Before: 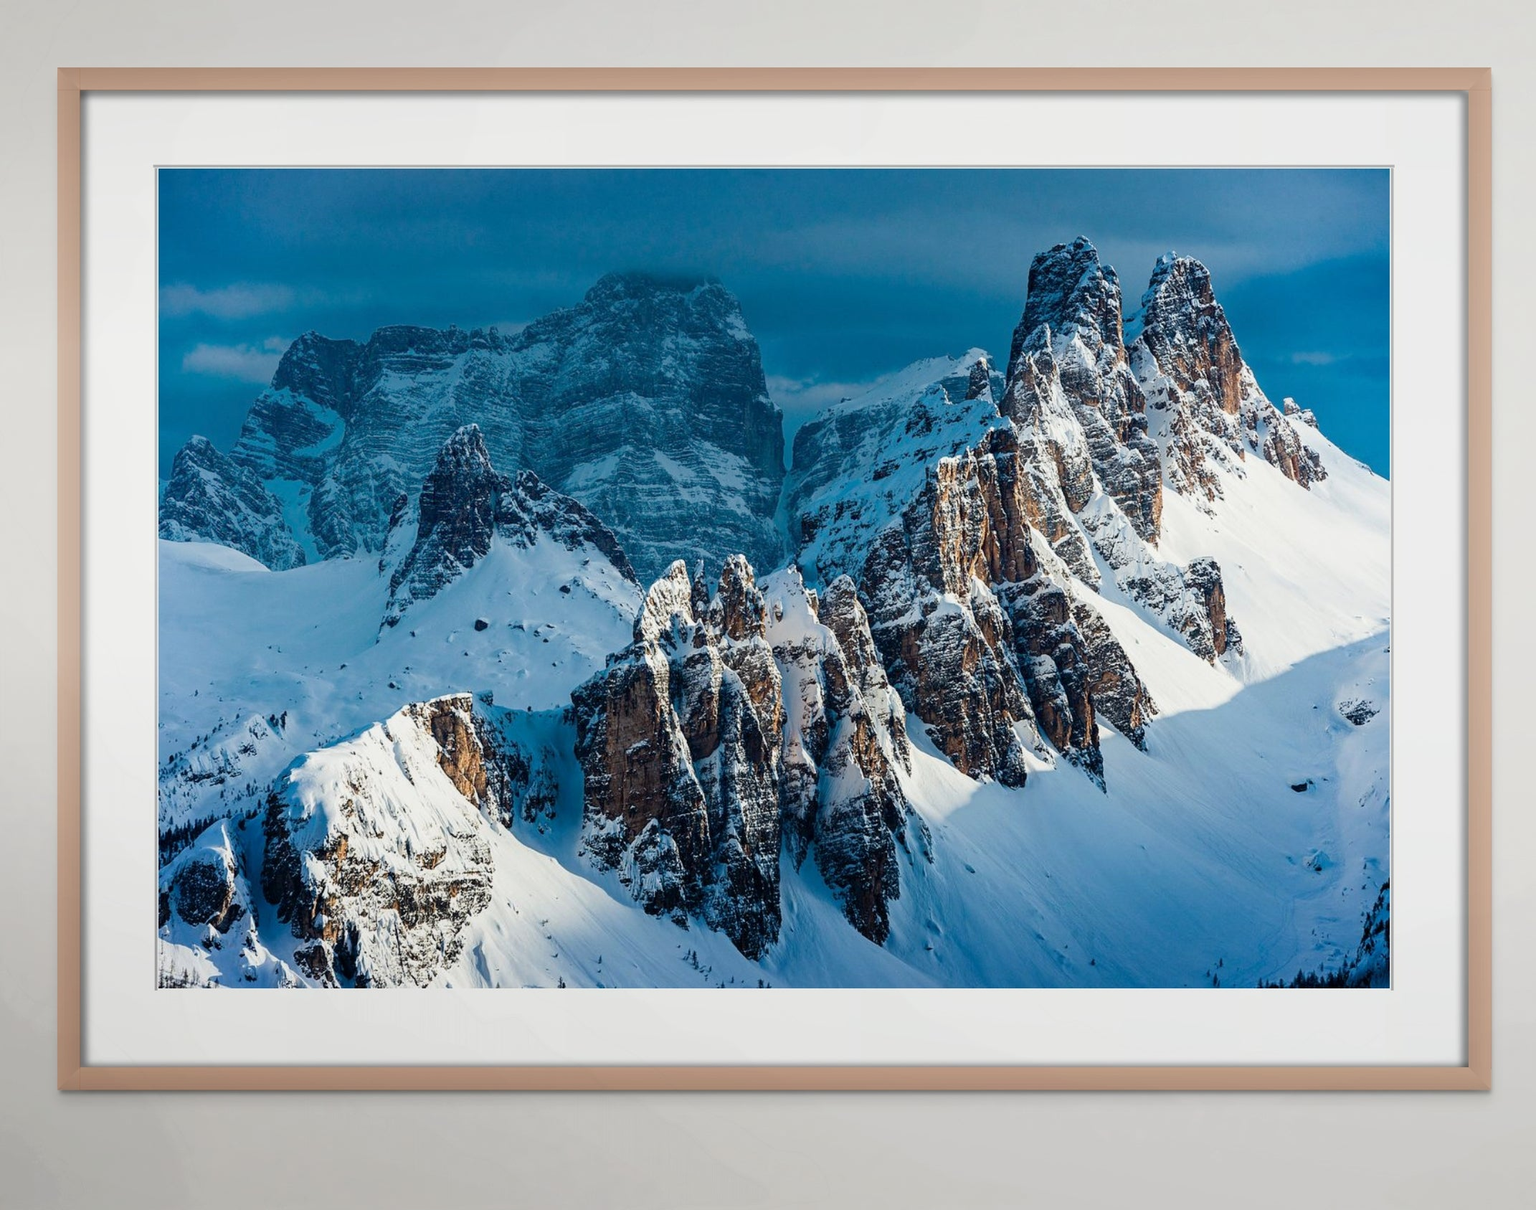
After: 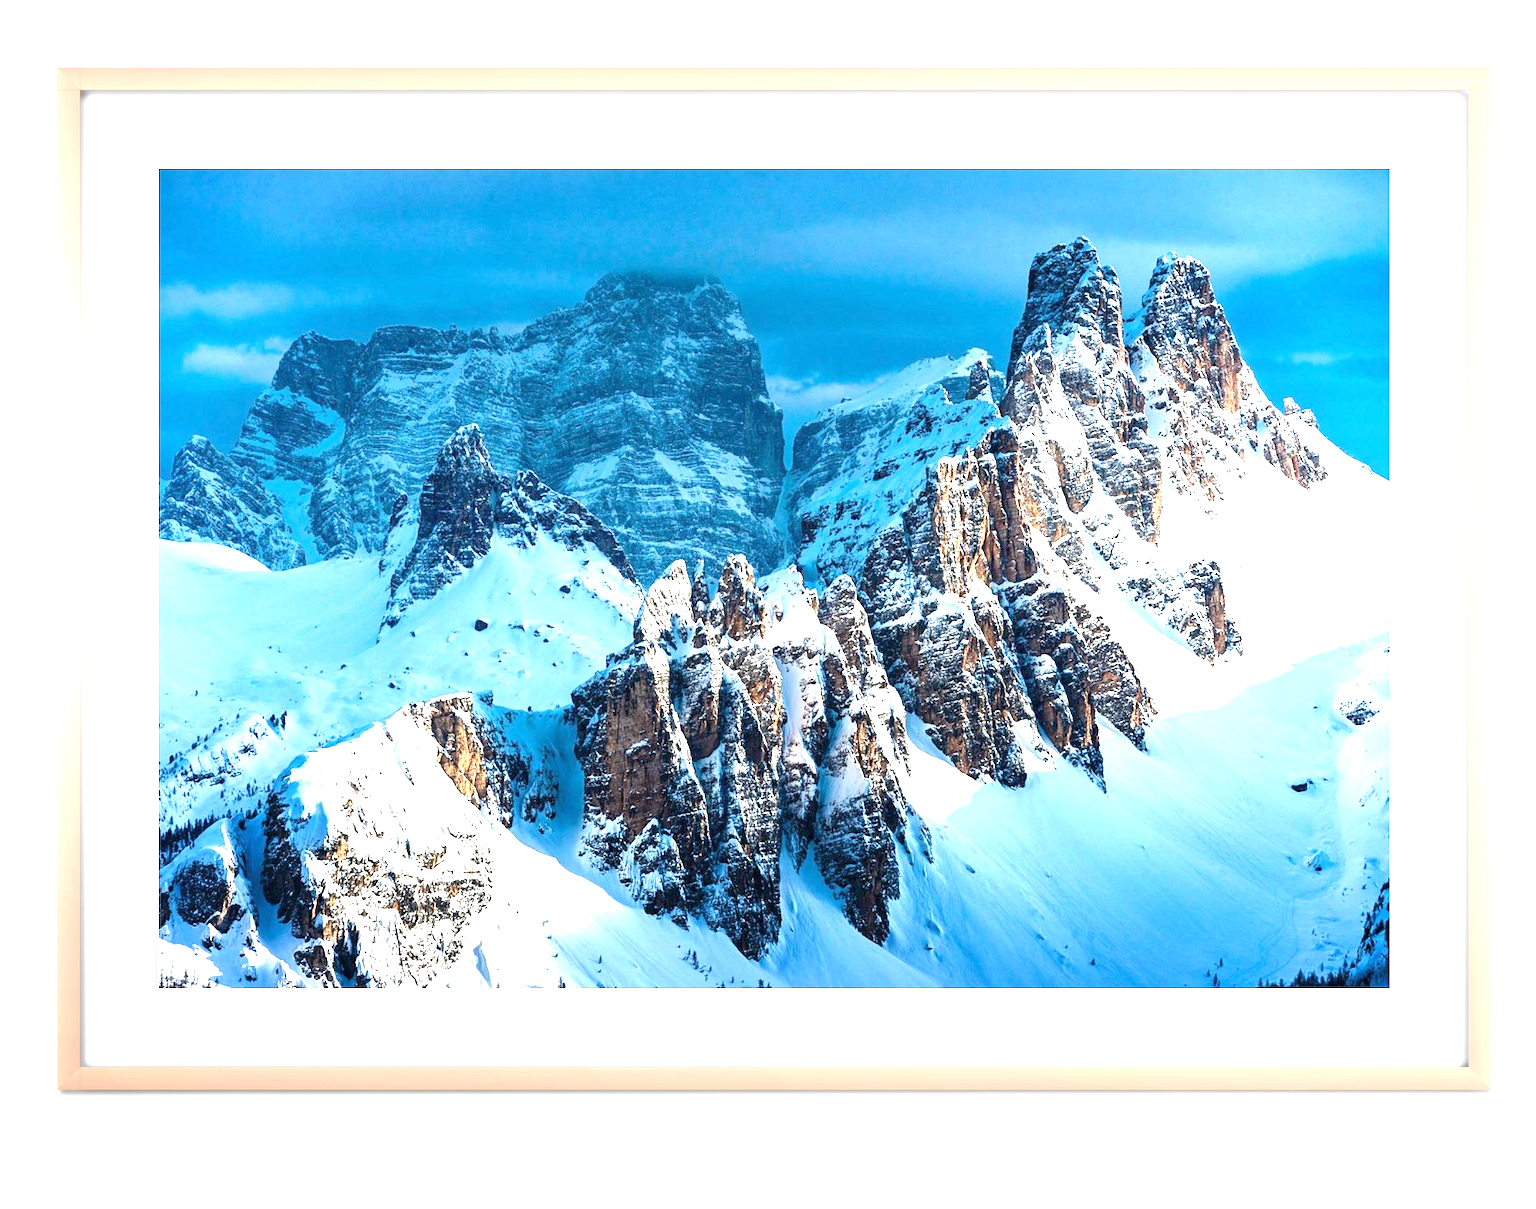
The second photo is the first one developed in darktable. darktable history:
white balance: red 0.988, blue 1.017
exposure: black level correction 0, exposure 1.625 EV, compensate exposure bias true, compensate highlight preservation false
